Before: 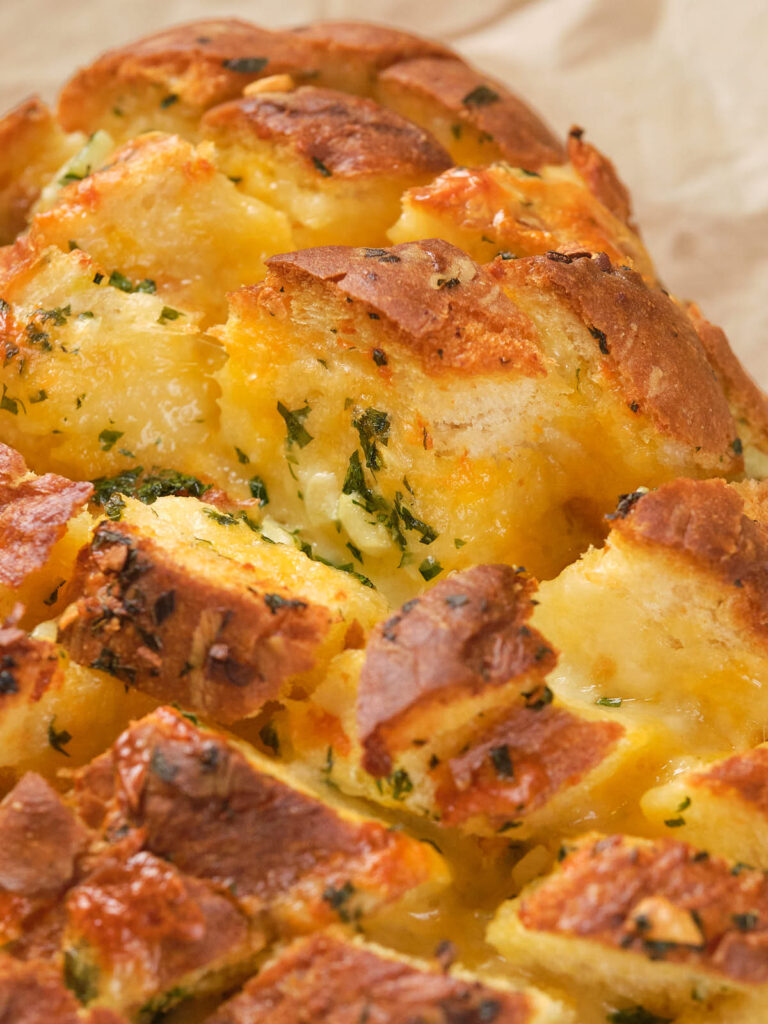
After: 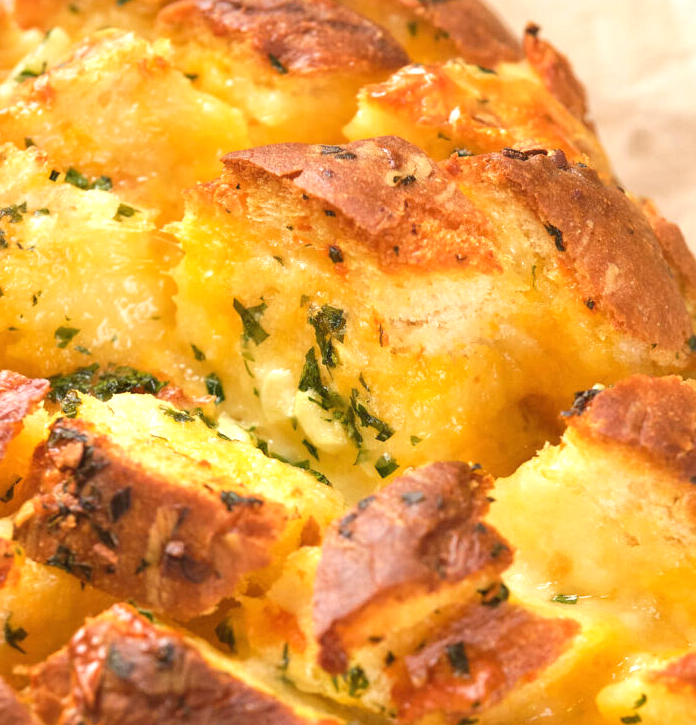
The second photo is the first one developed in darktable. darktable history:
crop: left 5.798%, top 10.13%, right 3.478%, bottom 19.05%
exposure: black level correction 0, exposure 0.59 EV, compensate exposure bias true, compensate highlight preservation false
